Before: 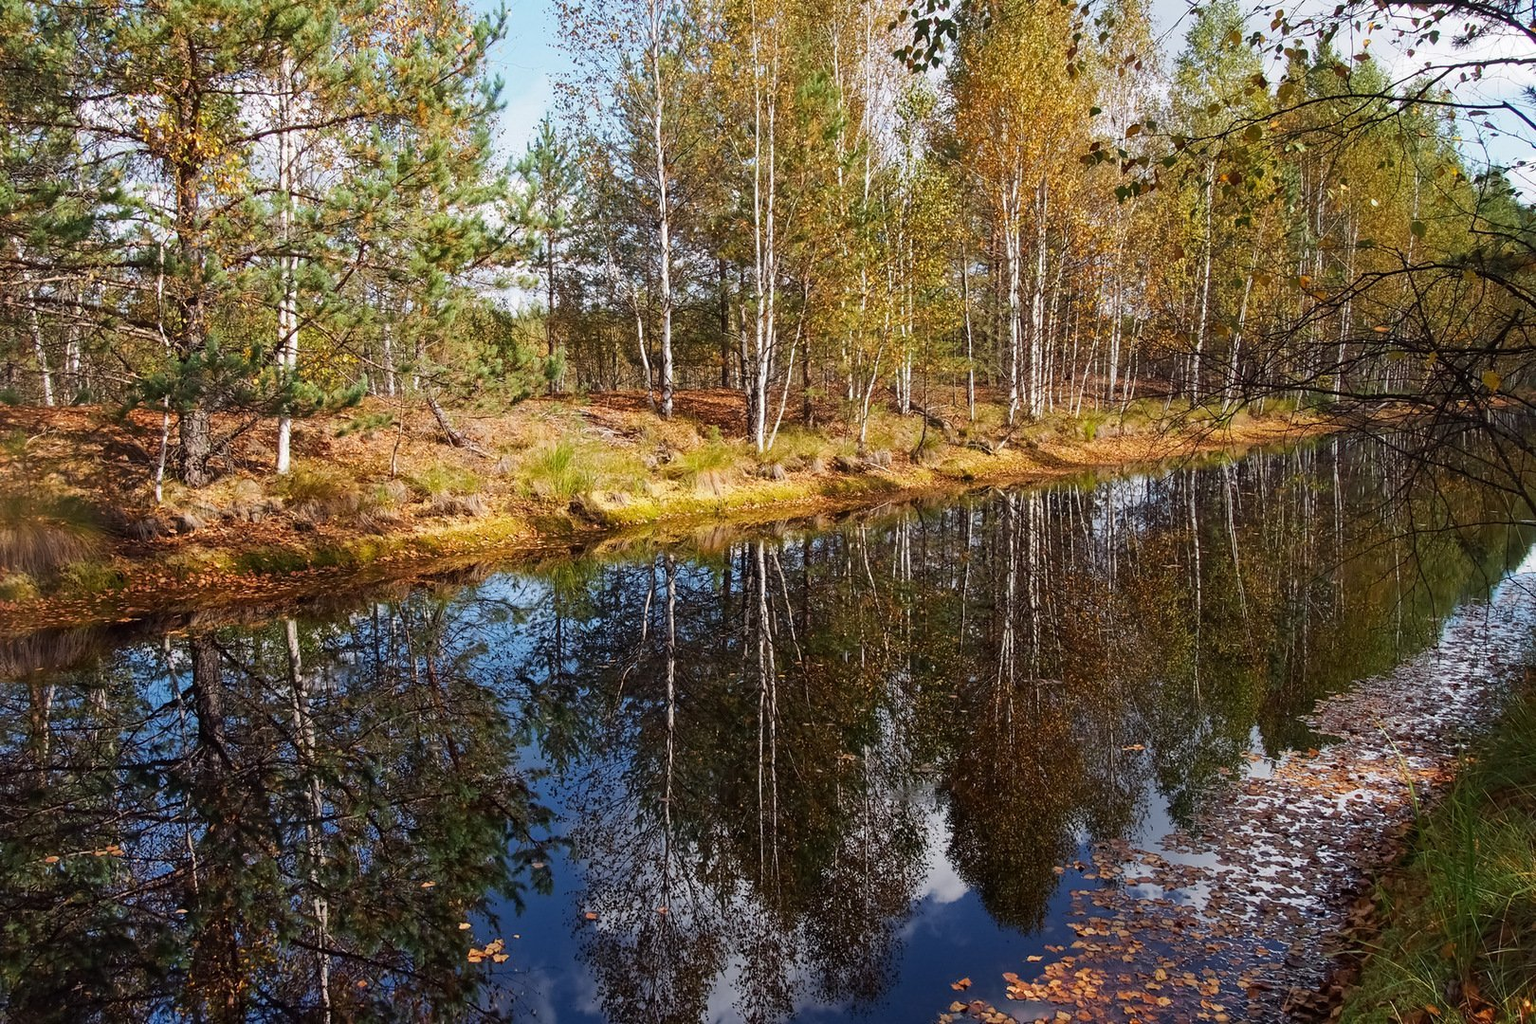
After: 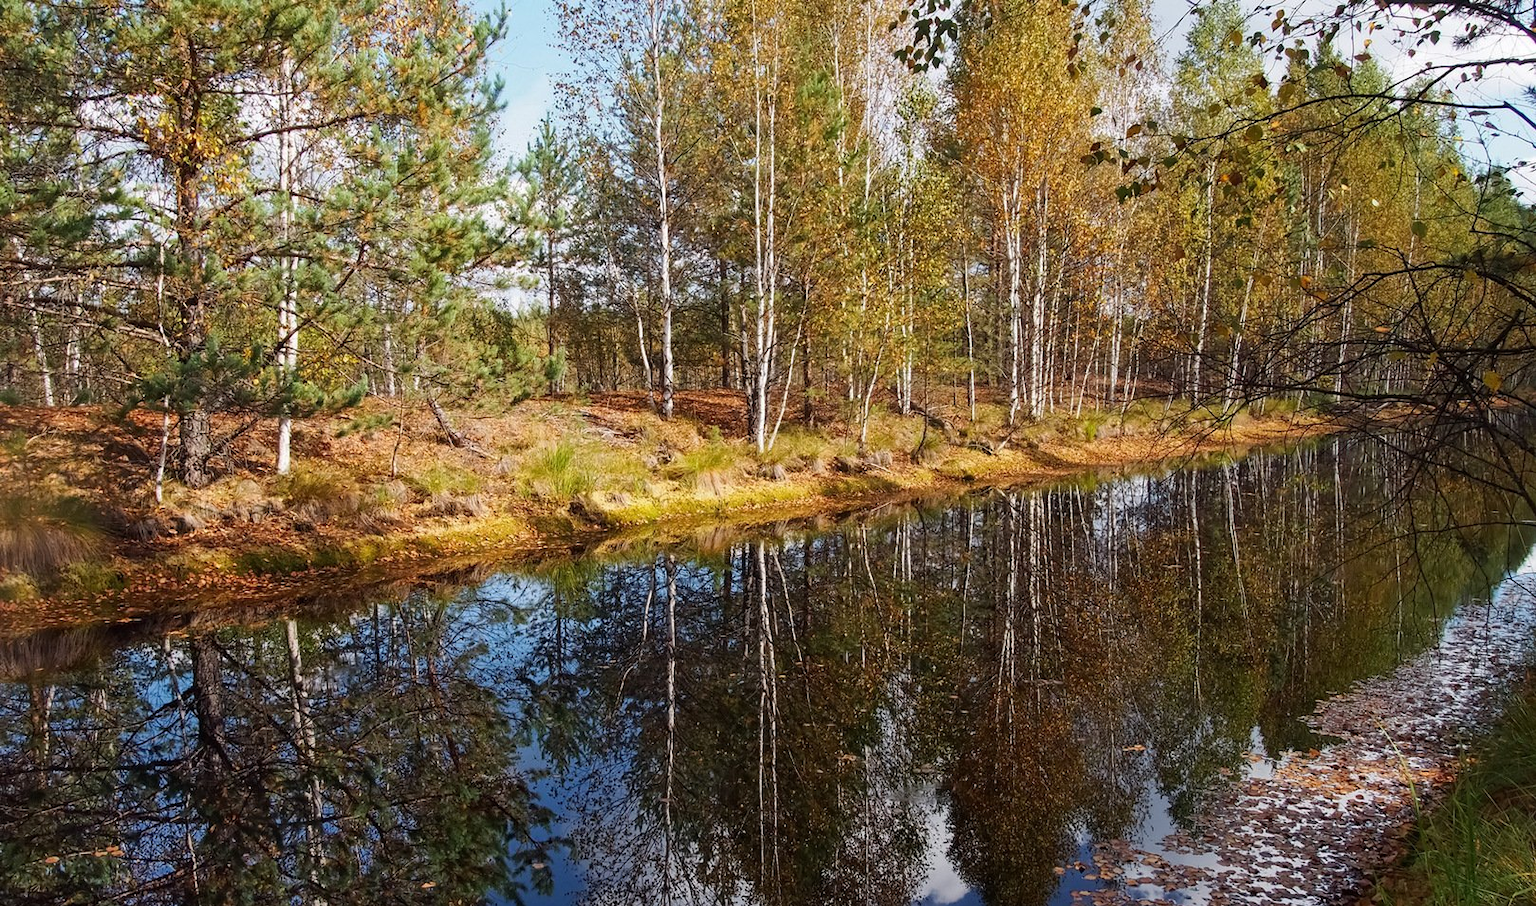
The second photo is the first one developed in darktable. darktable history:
crop and rotate: top 0%, bottom 11.401%
